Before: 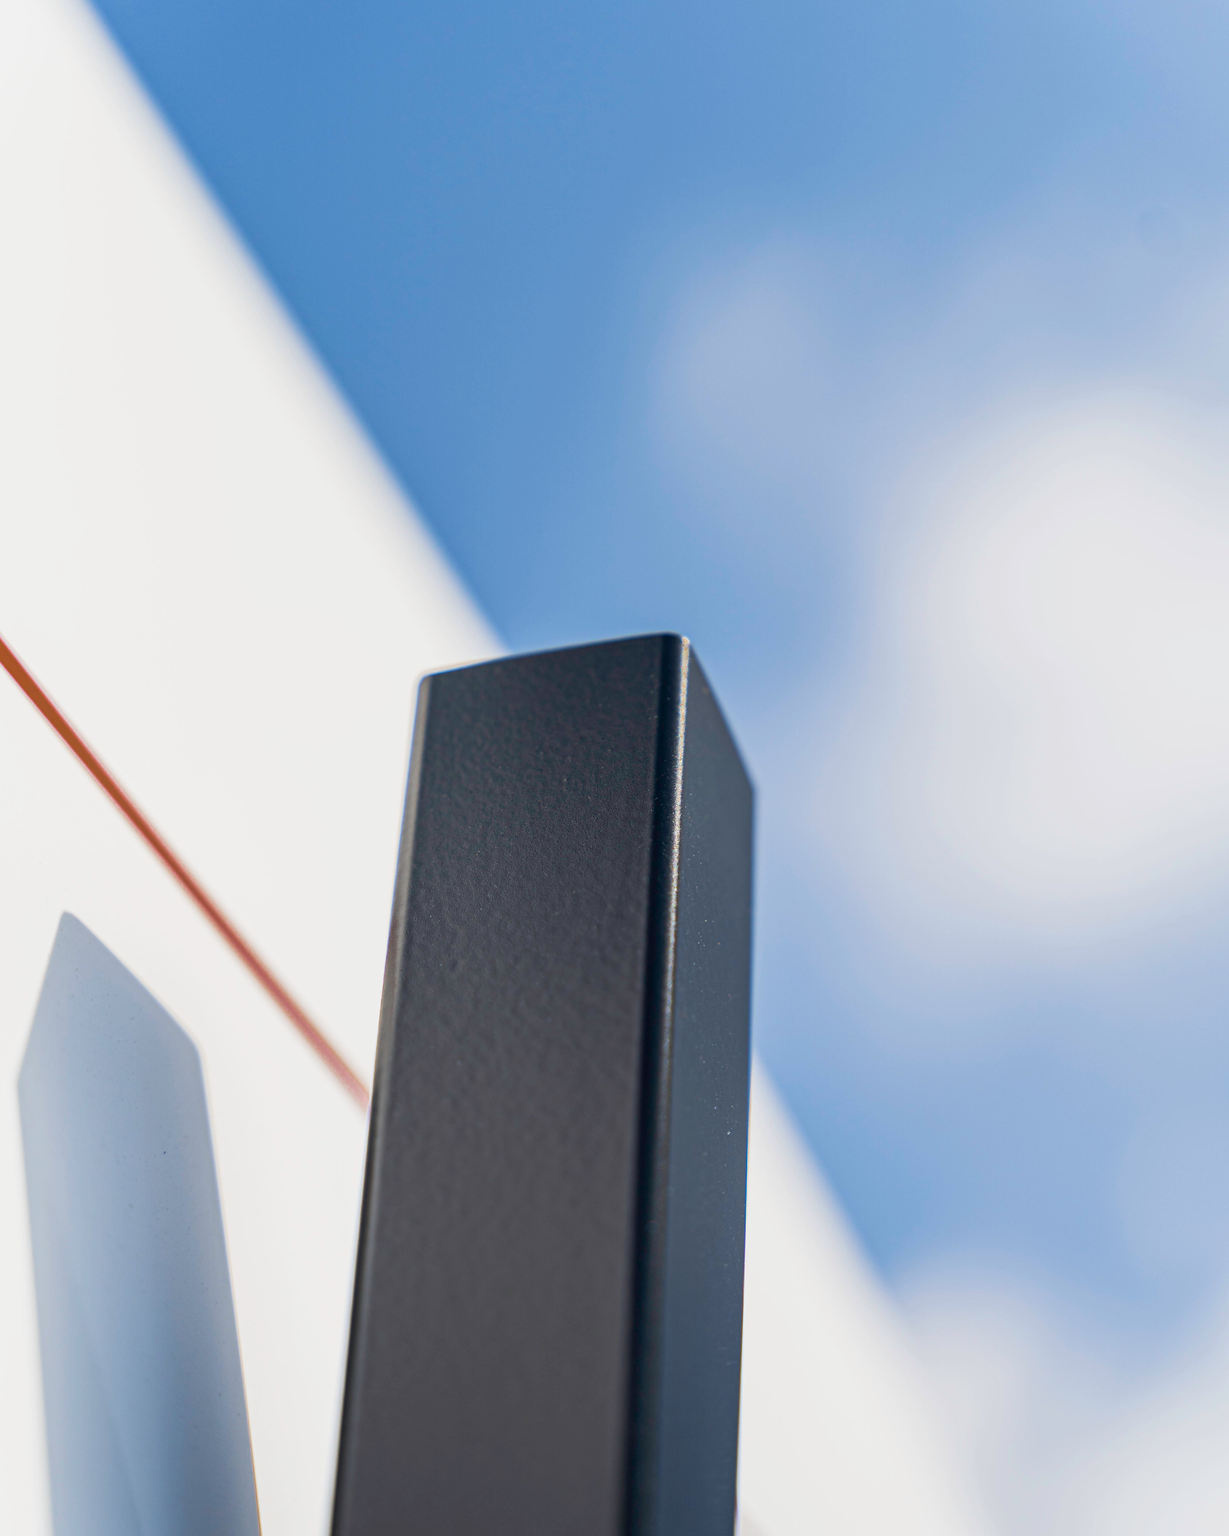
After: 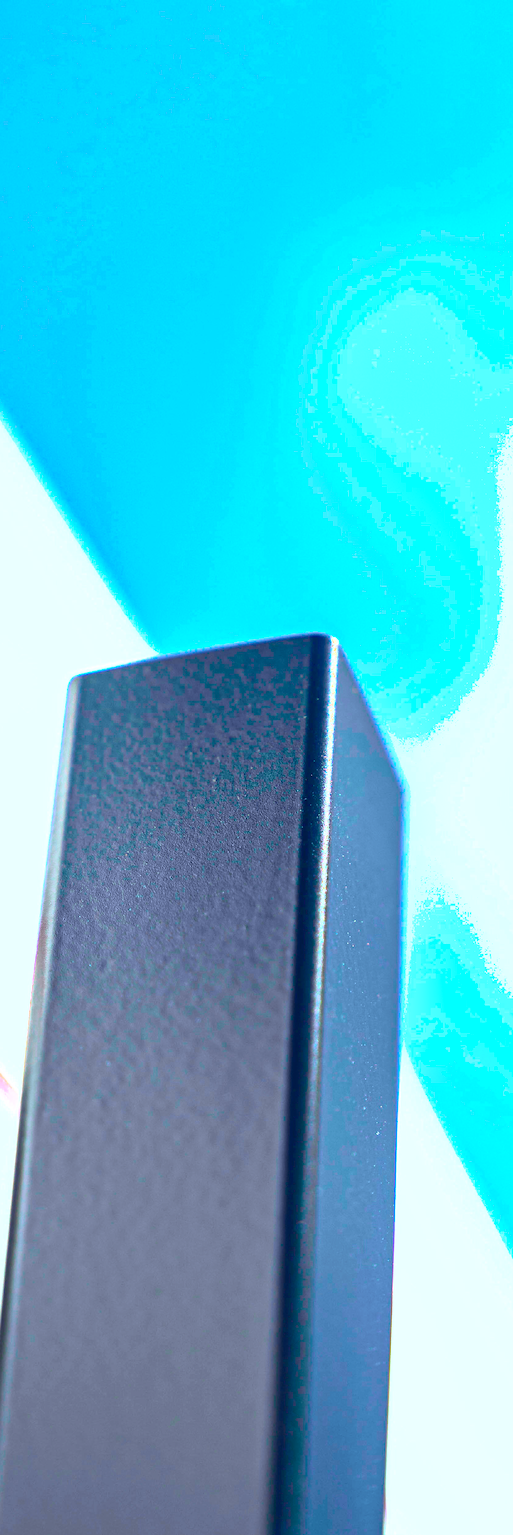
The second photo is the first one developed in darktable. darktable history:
tone curve: curves: ch0 [(0, 0.023) (0.137, 0.069) (0.249, 0.163) (0.487, 0.491) (0.778, 0.858) (0.896, 0.94) (1, 0.988)]; ch1 [(0, 0) (0.396, 0.369) (0.483, 0.459) (0.498, 0.5) (0.515, 0.517) (0.562, 0.6) (0.611, 0.667) (0.692, 0.744) (0.798, 0.863) (1, 1)]; ch2 [(0, 0) (0.426, 0.398) (0.483, 0.481) (0.503, 0.503) (0.526, 0.527) (0.549, 0.59) (0.62, 0.666) (0.705, 0.755) (0.985, 0.966)], color space Lab, independent channels, preserve colors none
shadows and highlights: on, module defaults
contrast brightness saturation: contrast -0.092, saturation -0.082
crop: left 28.581%, right 29.598%
exposure: black level correction 0, exposure 1.388 EV, compensate exposure bias true, compensate highlight preservation false
sharpen: on, module defaults
color calibration: output R [0.948, 0.091, -0.04, 0], output G [-0.3, 1.384, -0.085, 0], output B [-0.108, 0.061, 1.08, 0], illuminant custom, x 0.368, y 0.373, temperature 4341.59 K
